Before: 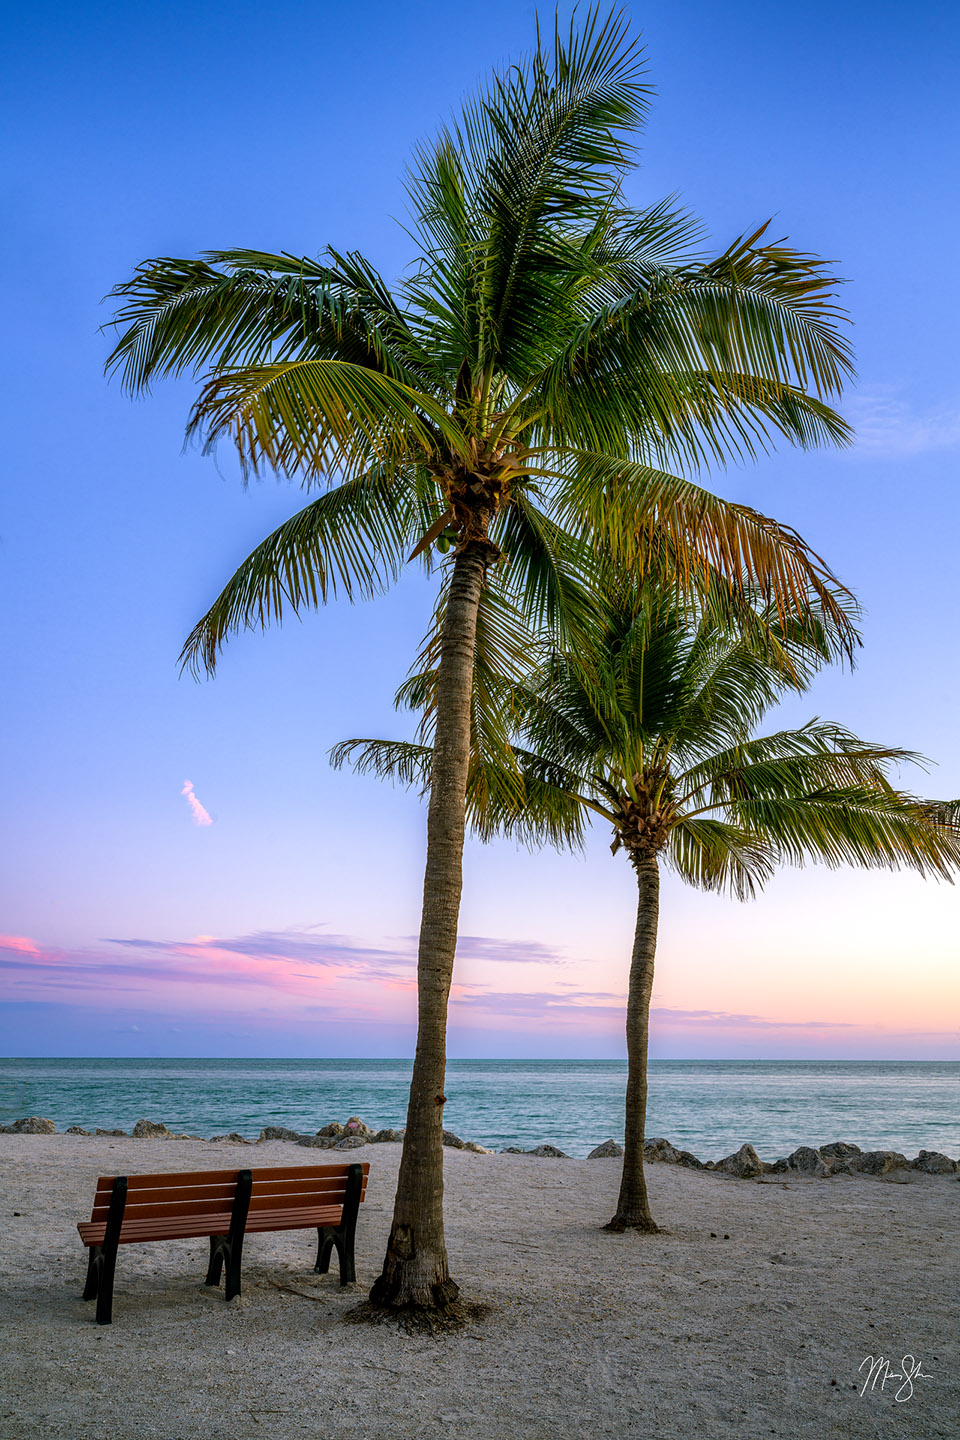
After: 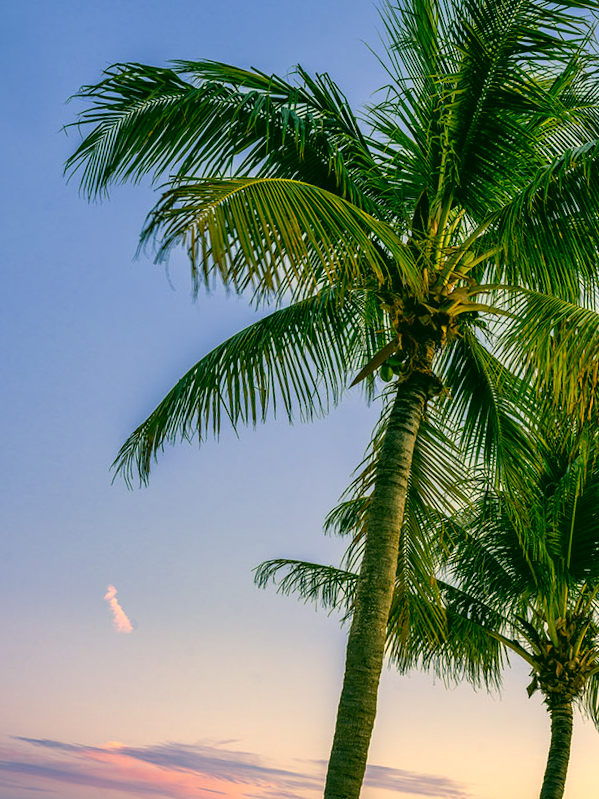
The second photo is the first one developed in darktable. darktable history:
crop and rotate: angle -4.99°, left 2.122%, top 6.945%, right 27.566%, bottom 30.519%
shadows and highlights: low approximation 0.01, soften with gaussian
color correction: highlights a* 5.62, highlights b* 33.57, shadows a* -25.86, shadows b* 4.02
